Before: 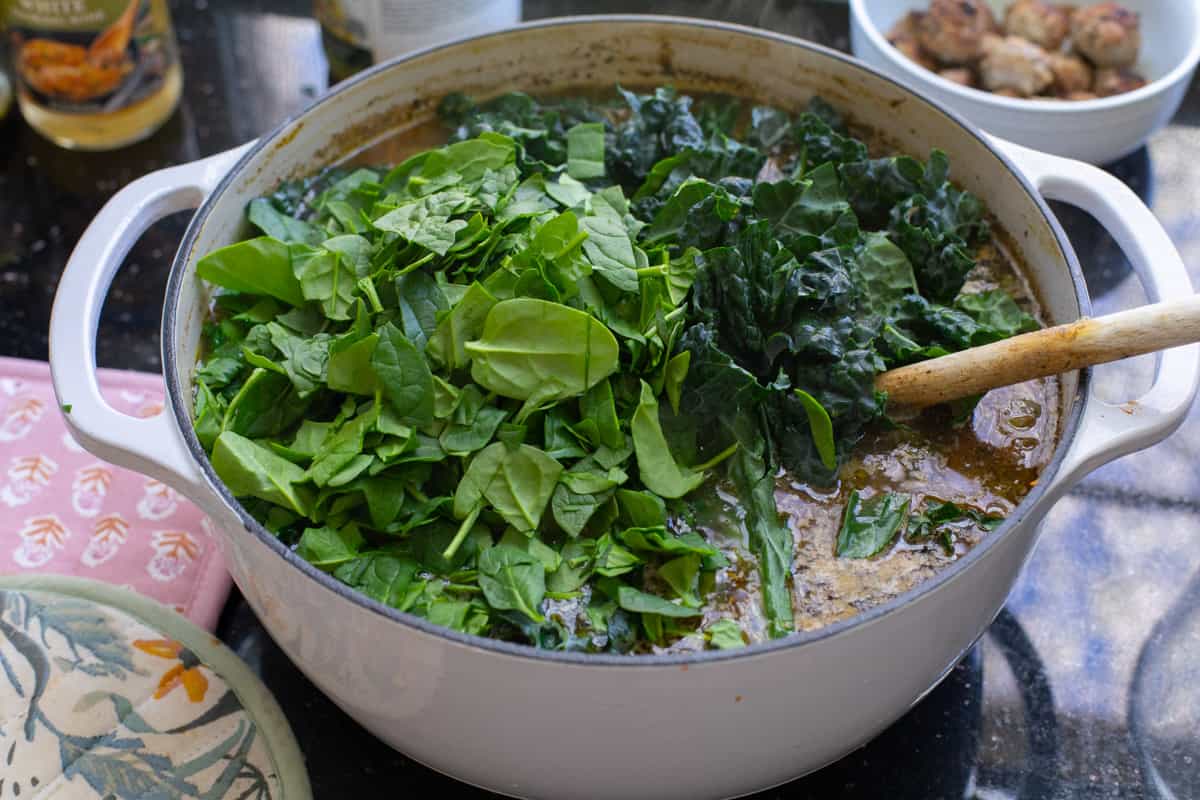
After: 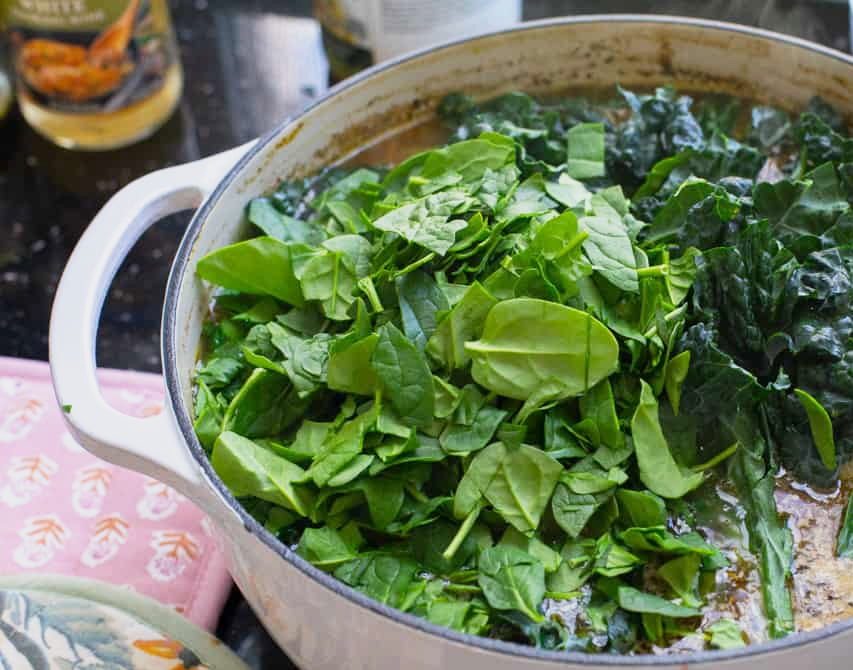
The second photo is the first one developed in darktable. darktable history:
base curve: curves: ch0 [(0, 0) (0.088, 0.125) (0.176, 0.251) (0.354, 0.501) (0.613, 0.749) (1, 0.877)], preserve colors none
sharpen: radius 2.924, amount 0.878, threshold 47.32
crop: right 28.869%, bottom 16.133%
